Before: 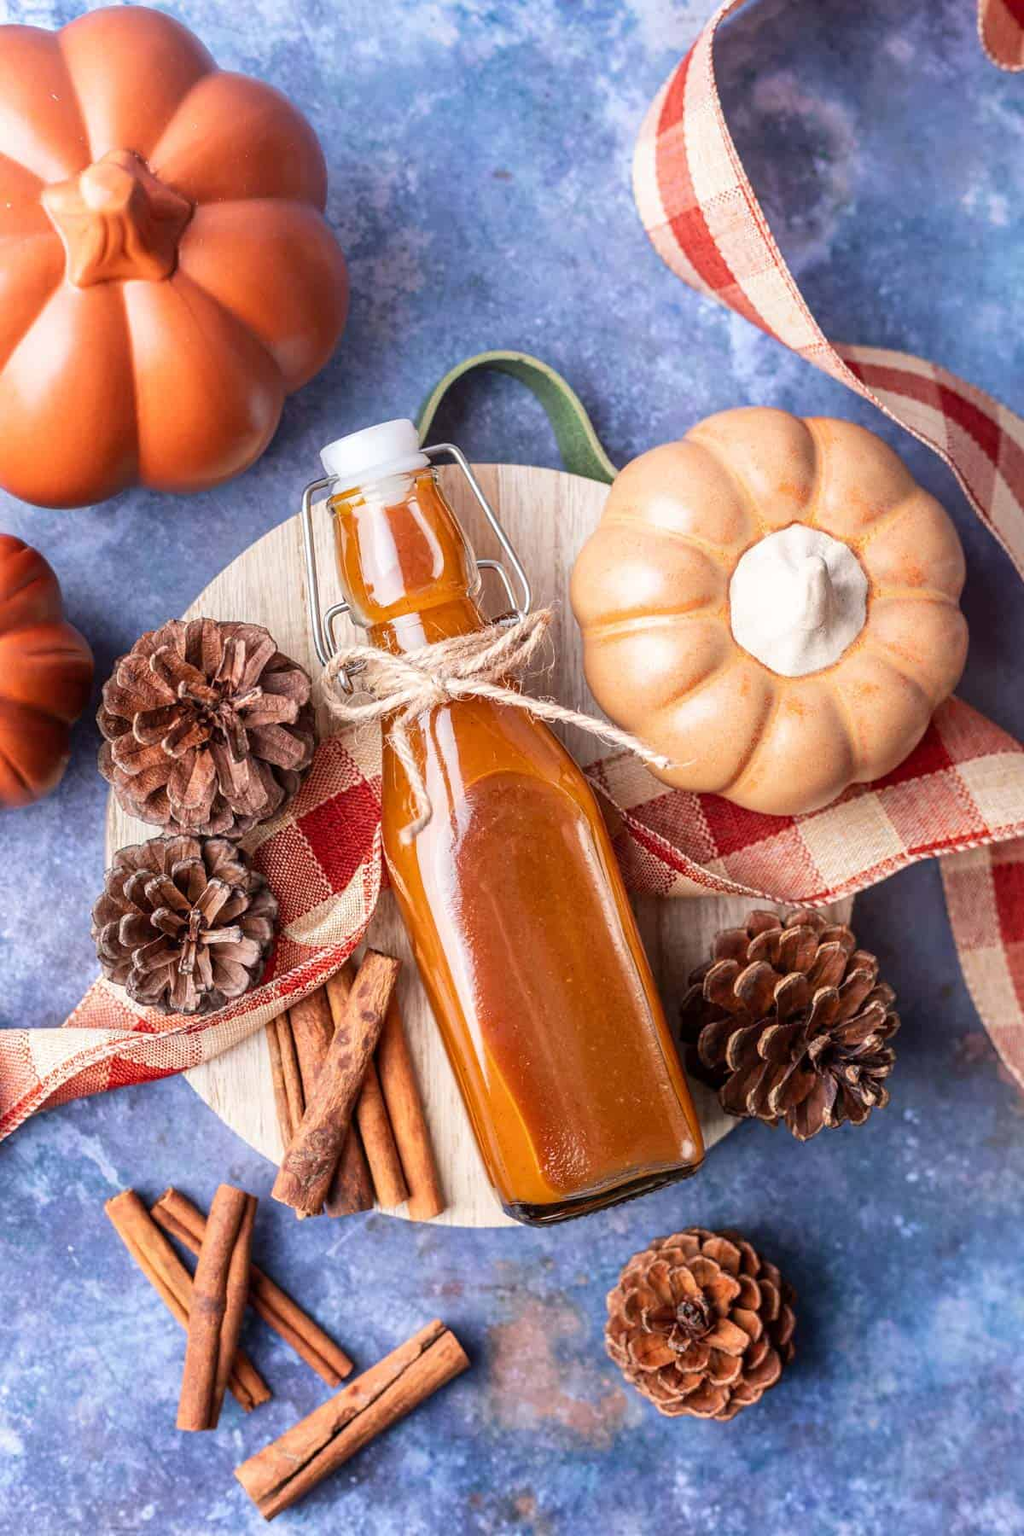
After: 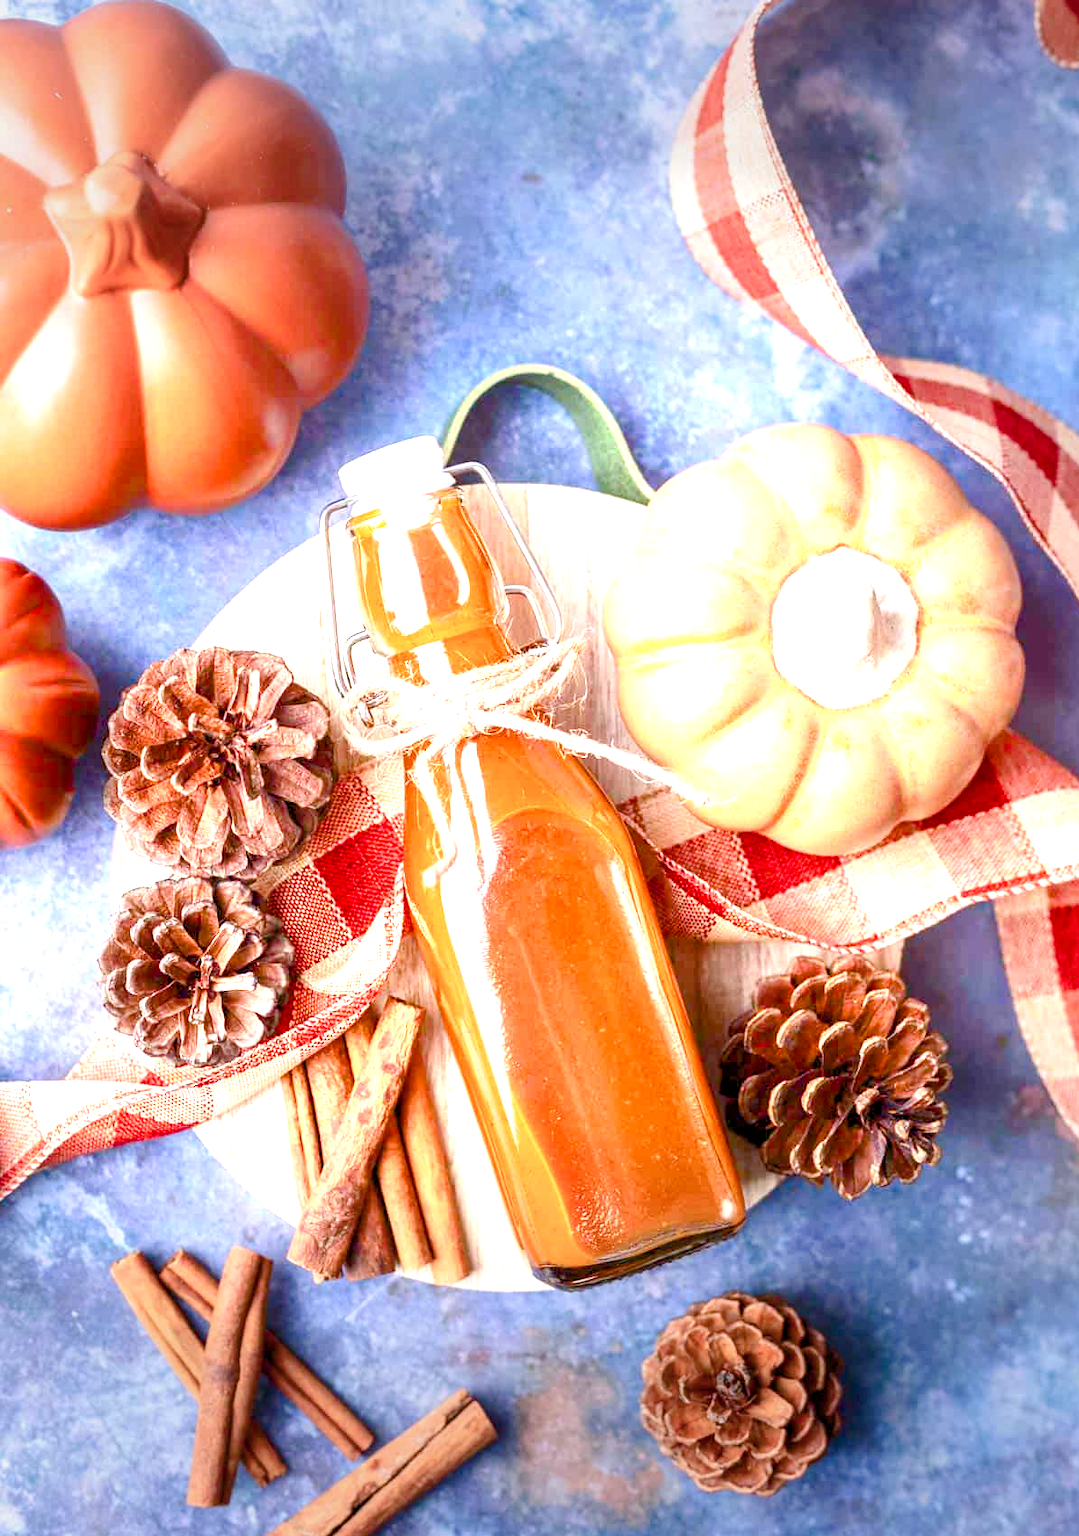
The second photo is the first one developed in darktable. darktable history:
vignetting: fall-off start 70.97%, brightness -0.584, saturation -0.118, width/height ratio 1.333
color balance rgb: global offset › luminance -0.5%, perceptual saturation grading › highlights -17.77%, perceptual saturation grading › mid-tones 33.1%, perceptual saturation grading › shadows 50.52%, perceptual brilliance grading › highlights 10.8%, perceptual brilliance grading › shadows -10.8%, global vibrance 24.22%, contrast -25%
crop: top 0.448%, right 0.264%, bottom 5.045%
exposure: black level correction 0, exposure 1.675 EV, compensate exposure bias true, compensate highlight preservation false
